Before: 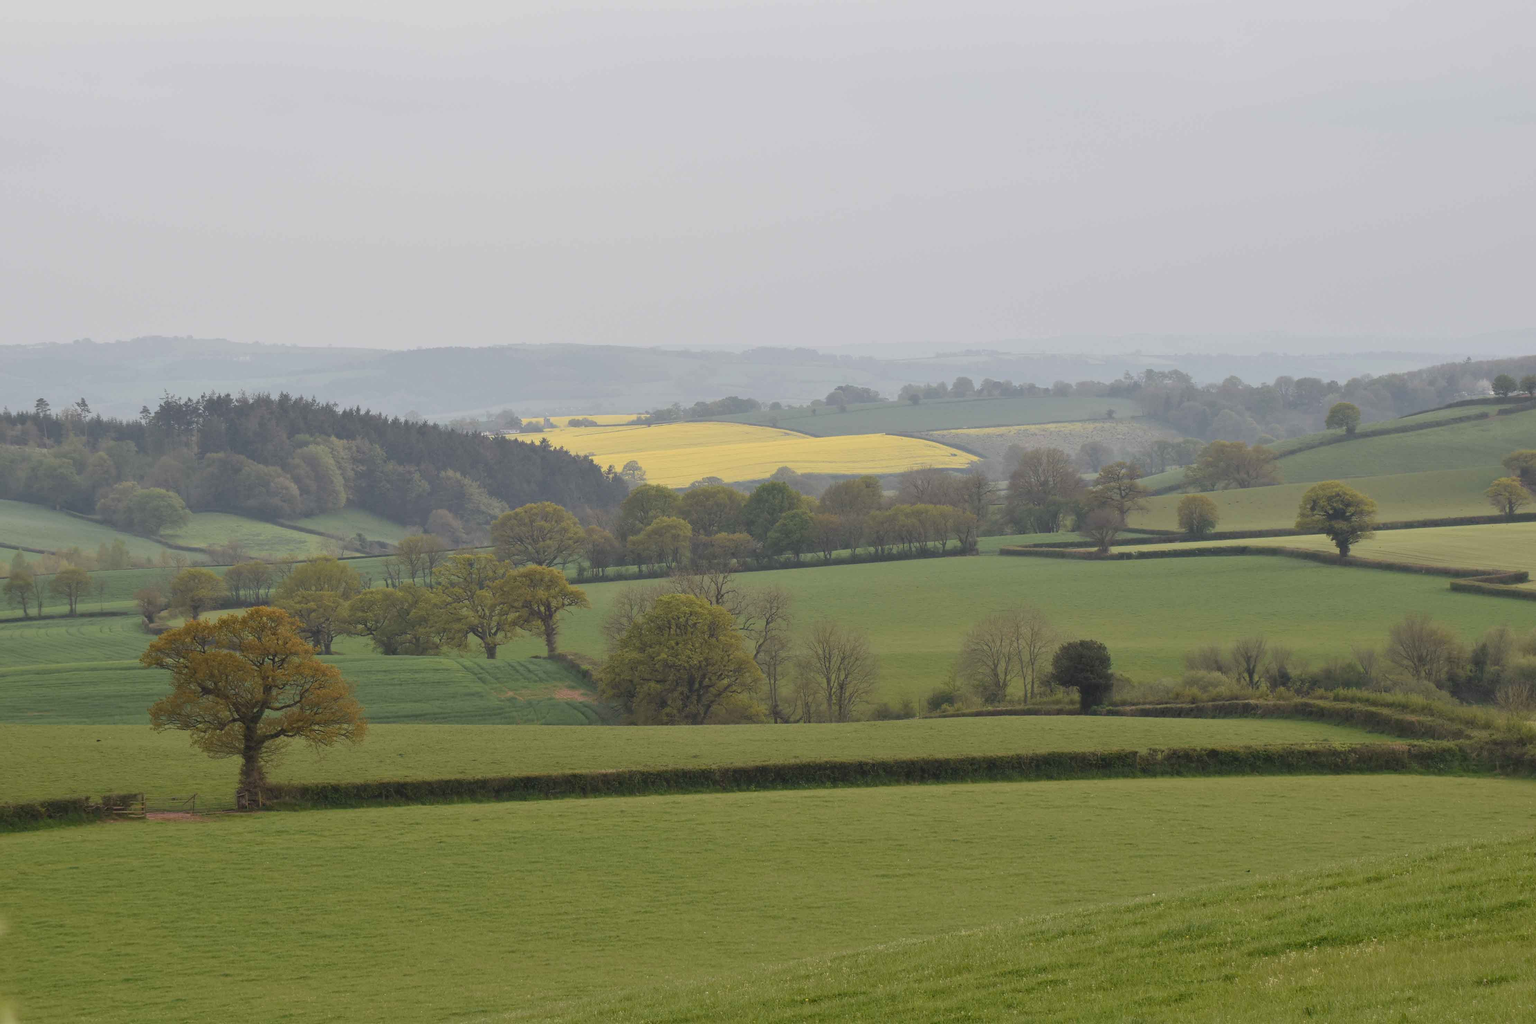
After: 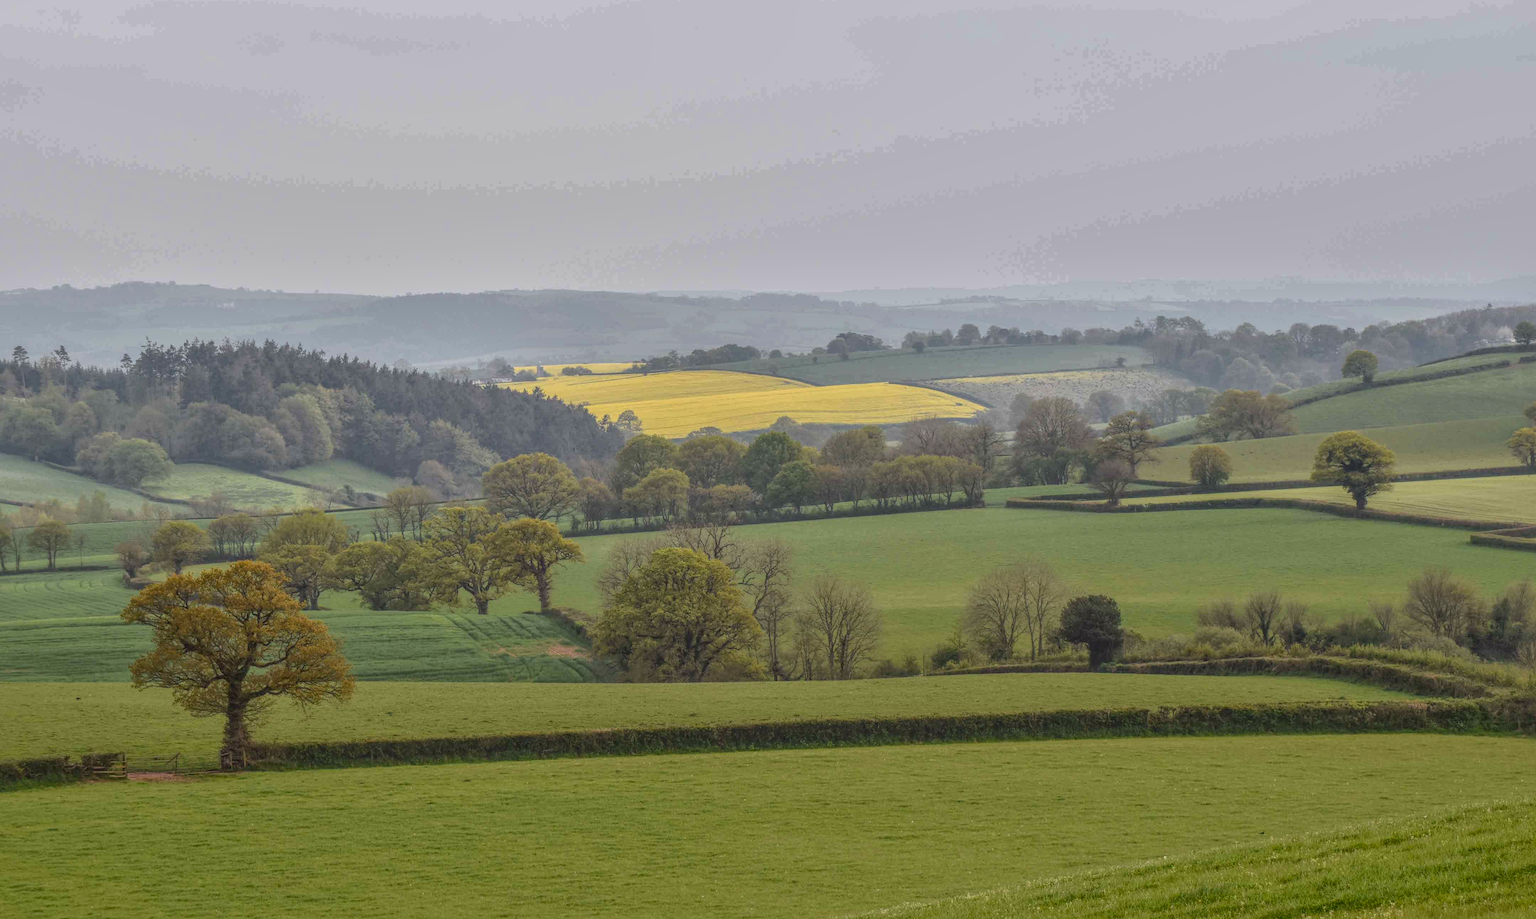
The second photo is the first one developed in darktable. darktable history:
local contrast: highlights 20%, shadows 30%, detail 200%, midtone range 0.2
shadows and highlights: on, module defaults
crop: left 1.507%, top 6.147%, right 1.379%, bottom 6.637%
color balance: lift [1, 1, 0.999, 1.001], gamma [1, 1.003, 1.005, 0.995], gain [1, 0.992, 0.988, 1.012], contrast 5%, output saturation 110%
